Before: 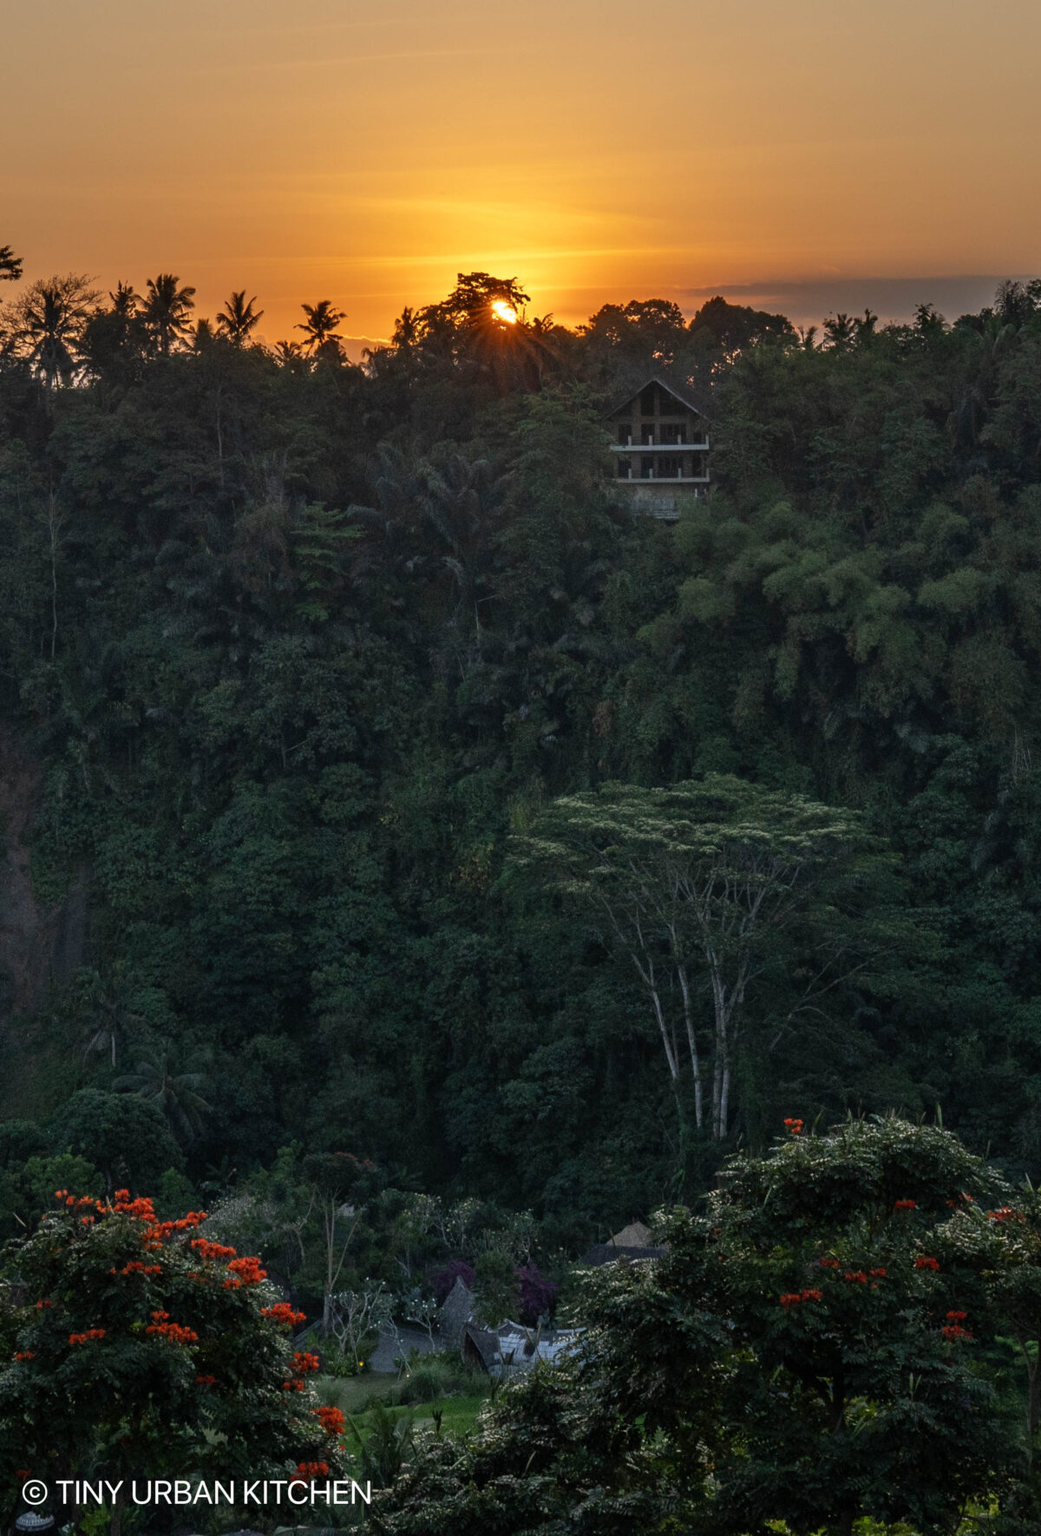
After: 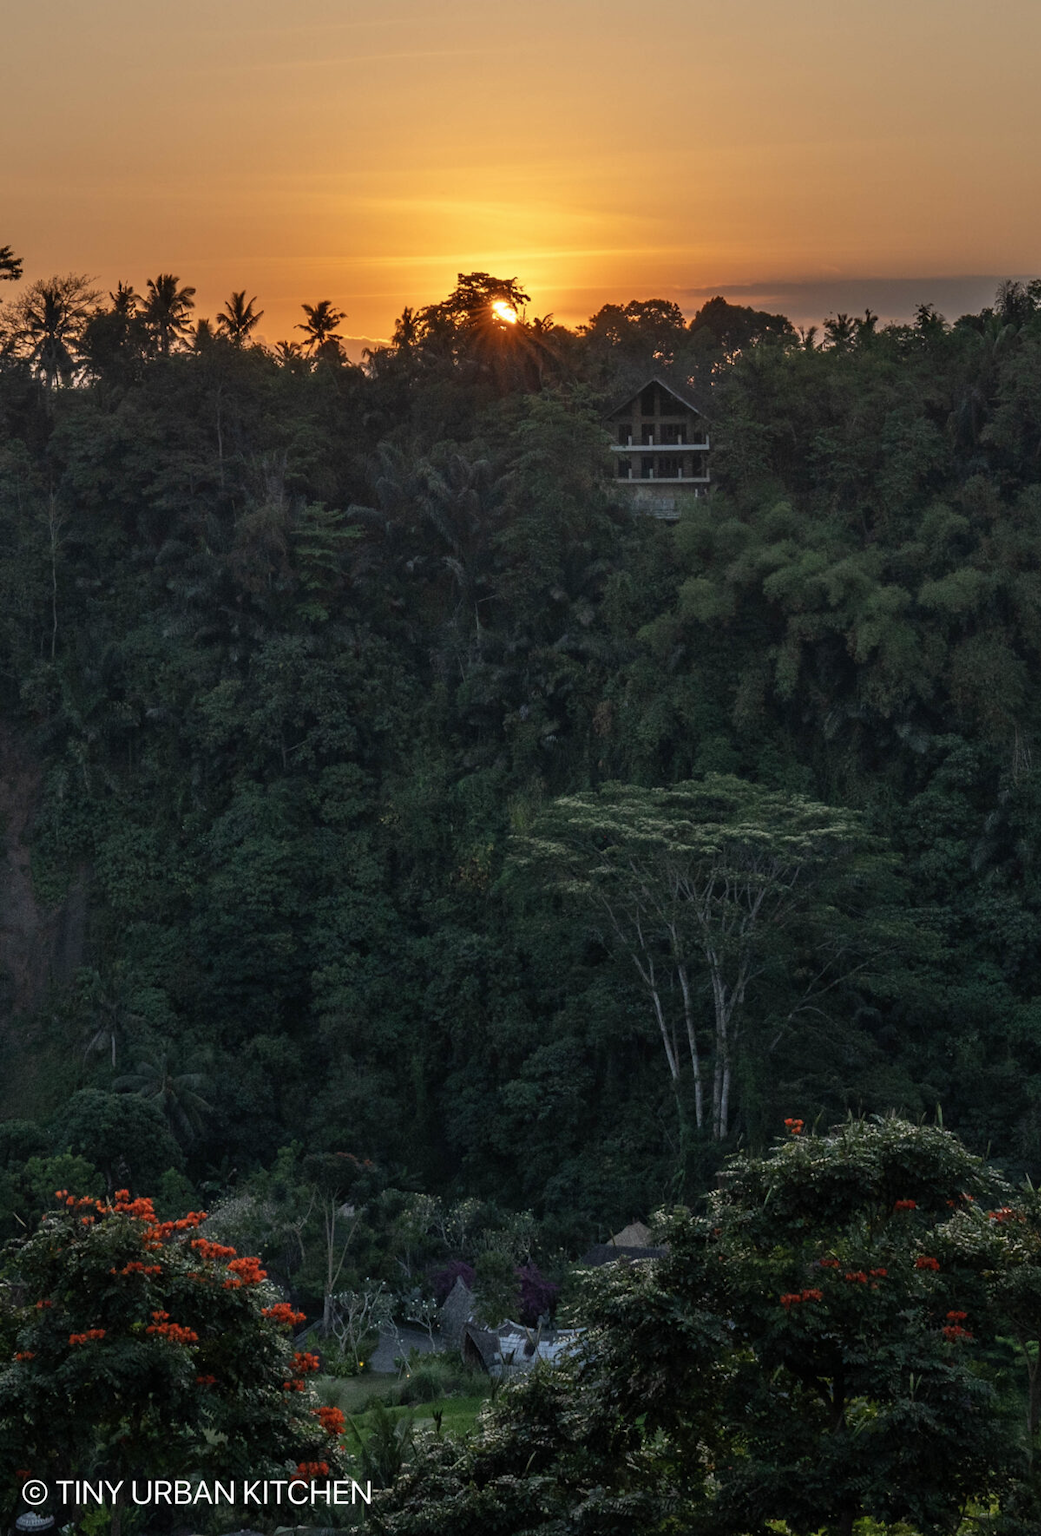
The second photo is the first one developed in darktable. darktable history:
contrast brightness saturation: saturation -0.104
